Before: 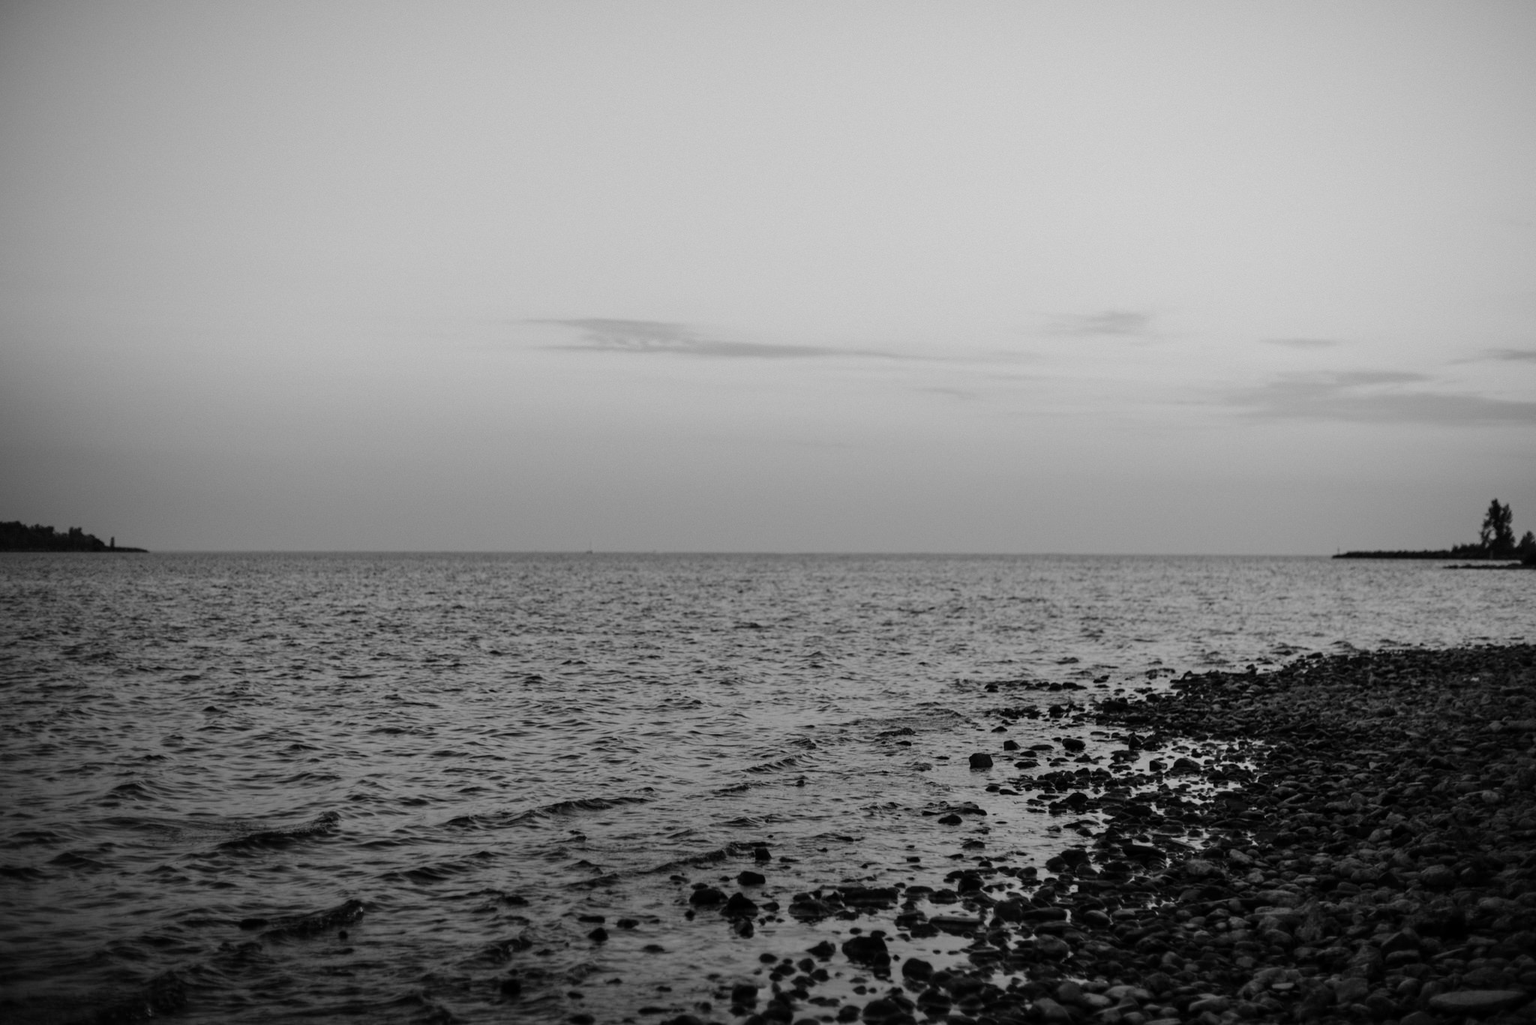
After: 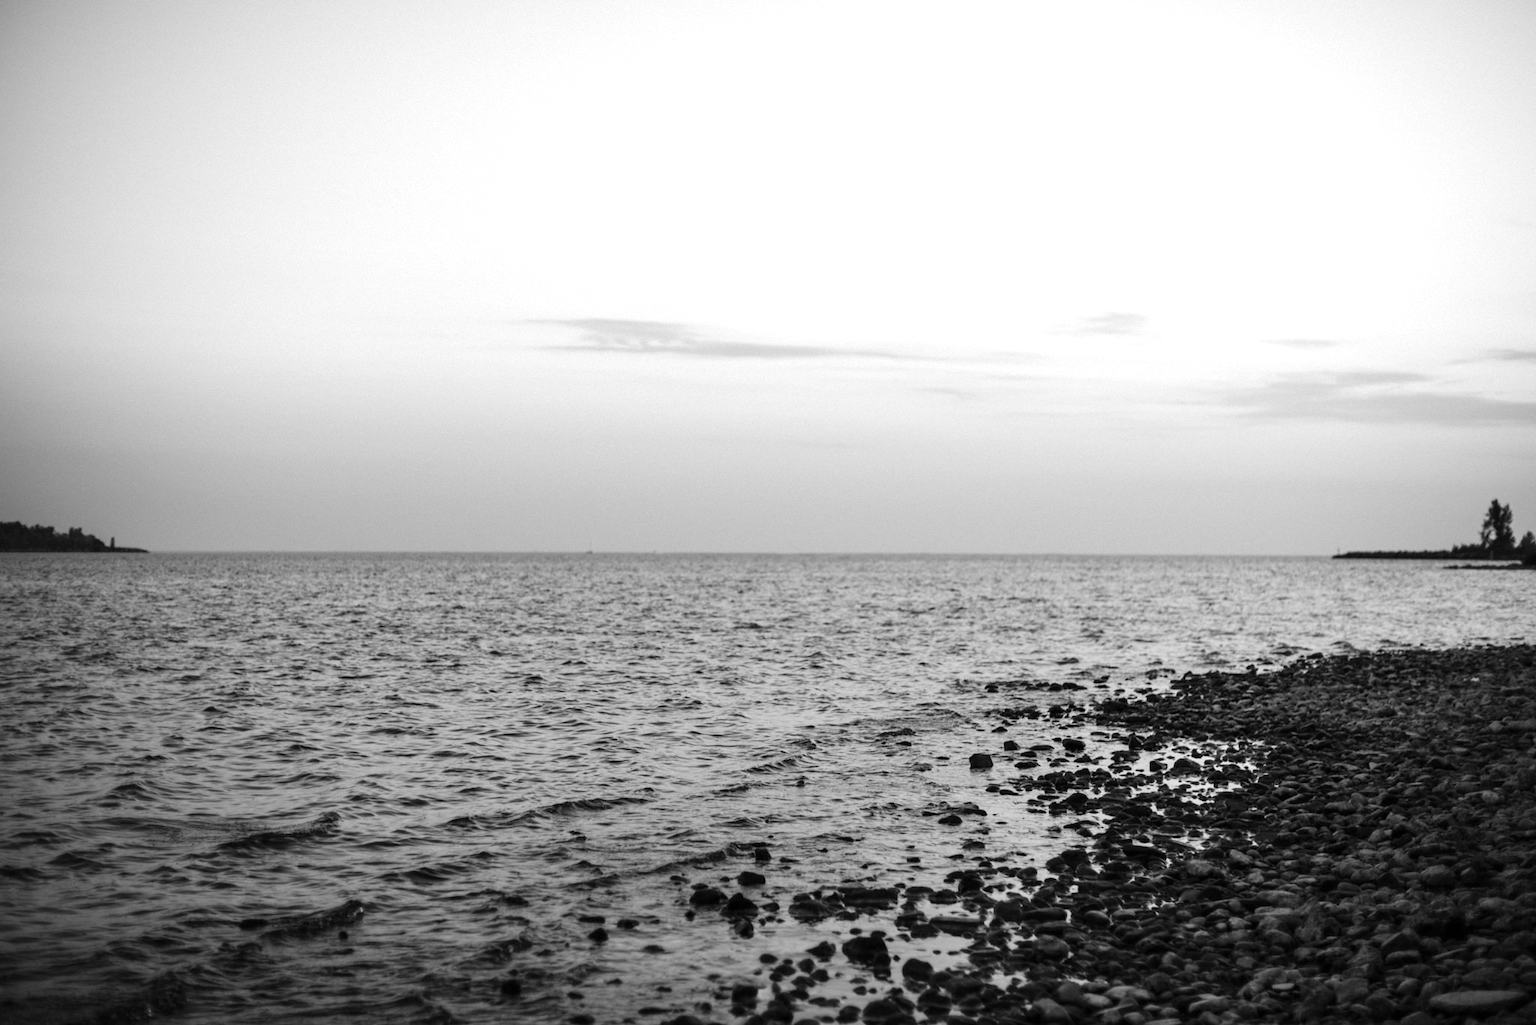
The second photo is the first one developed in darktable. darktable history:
exposure: black level correction 0, exposure 0.897 EV, compensate exposure bias true, compensate highlight preservation false
